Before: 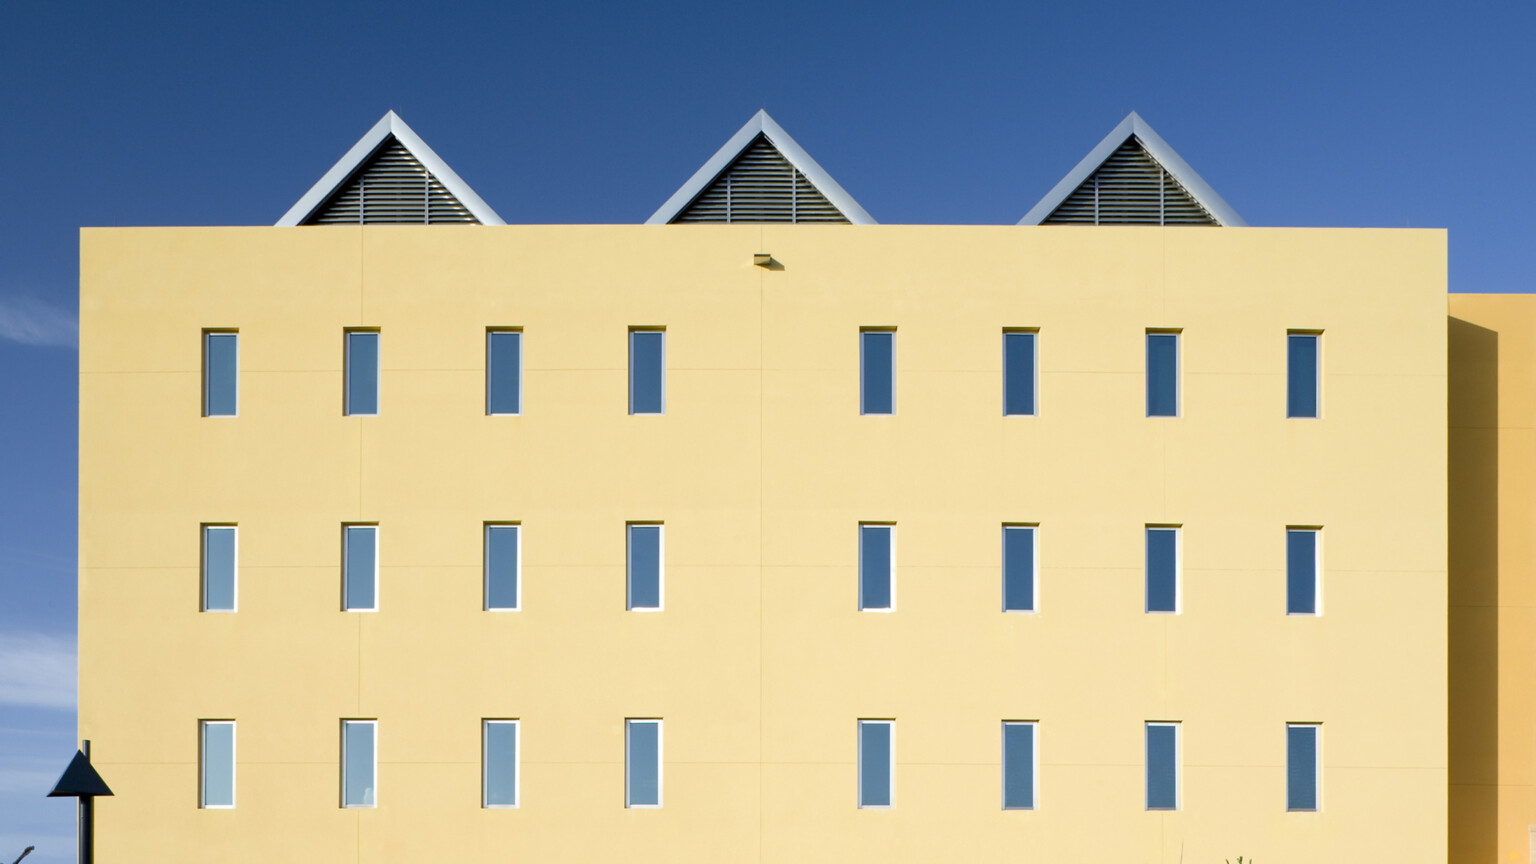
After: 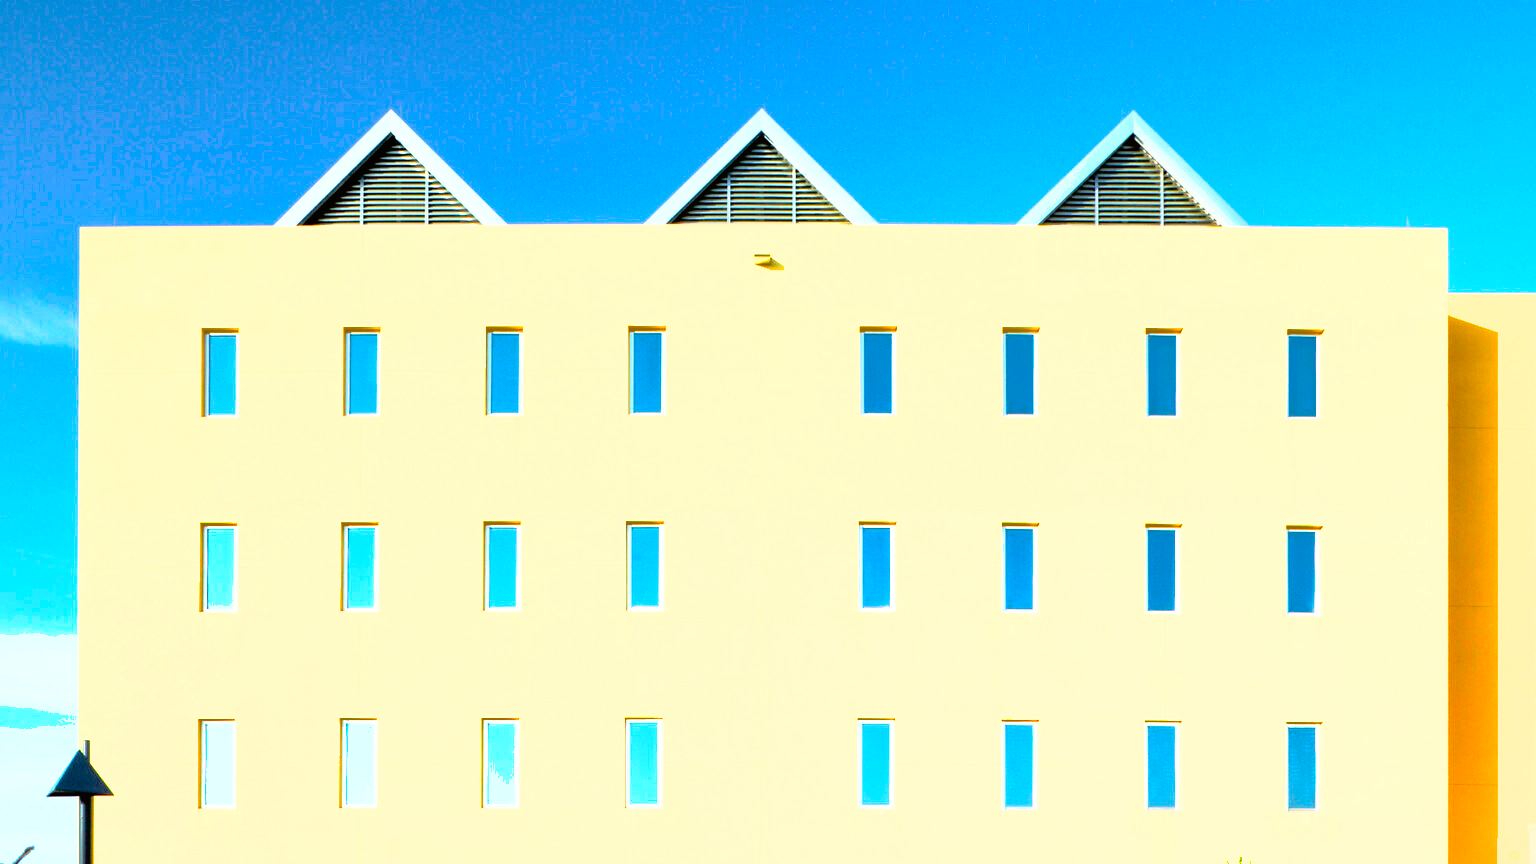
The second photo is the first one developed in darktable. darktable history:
base curve: curves: ch0 [(0, 0) (0.303, 0.277) (1, 1)], preserve colors none
tone equalizer: -8 EV -1.07 EV, -7 EV -1.04 EV, -6 EV -0.857 EV, -5 EV -0.592 EV, -3 EV 0.593 EV, -2 EV 0.853 EV, -1 EV 0.995 EV, +0 EV 1.06 EV
tone curve: curves: ch0 [(0, 0.005) (0.103, 0.097) (0.18, 0.22) (0.4, 0.485) (0.5, 0.612) (0.668, 0.787) (0.823, 0.894) (1, 0.971)]; ch1 [(0, 0) (0.172, 0.123) (0.324, 0.253) (0.396, 0.388) (0.478, 0.461) (0.499, 0.498) (0.522, 0.528) (0.618, 0.649) (0.753, 0.821) (1, 1)]; ch2 [(0, 0) (0.411, 0.424) (0.496, 0.501) (0.515, 0.514) (0.555, 0.585) (0.641, 0.69) (1, 1)], color space Lab, independent channels, preserve colors none
exposure: exposure 0.76 EV, compensate exposure bias true, compensate highlight preservation false
shadows and highlights: on, module defaults
